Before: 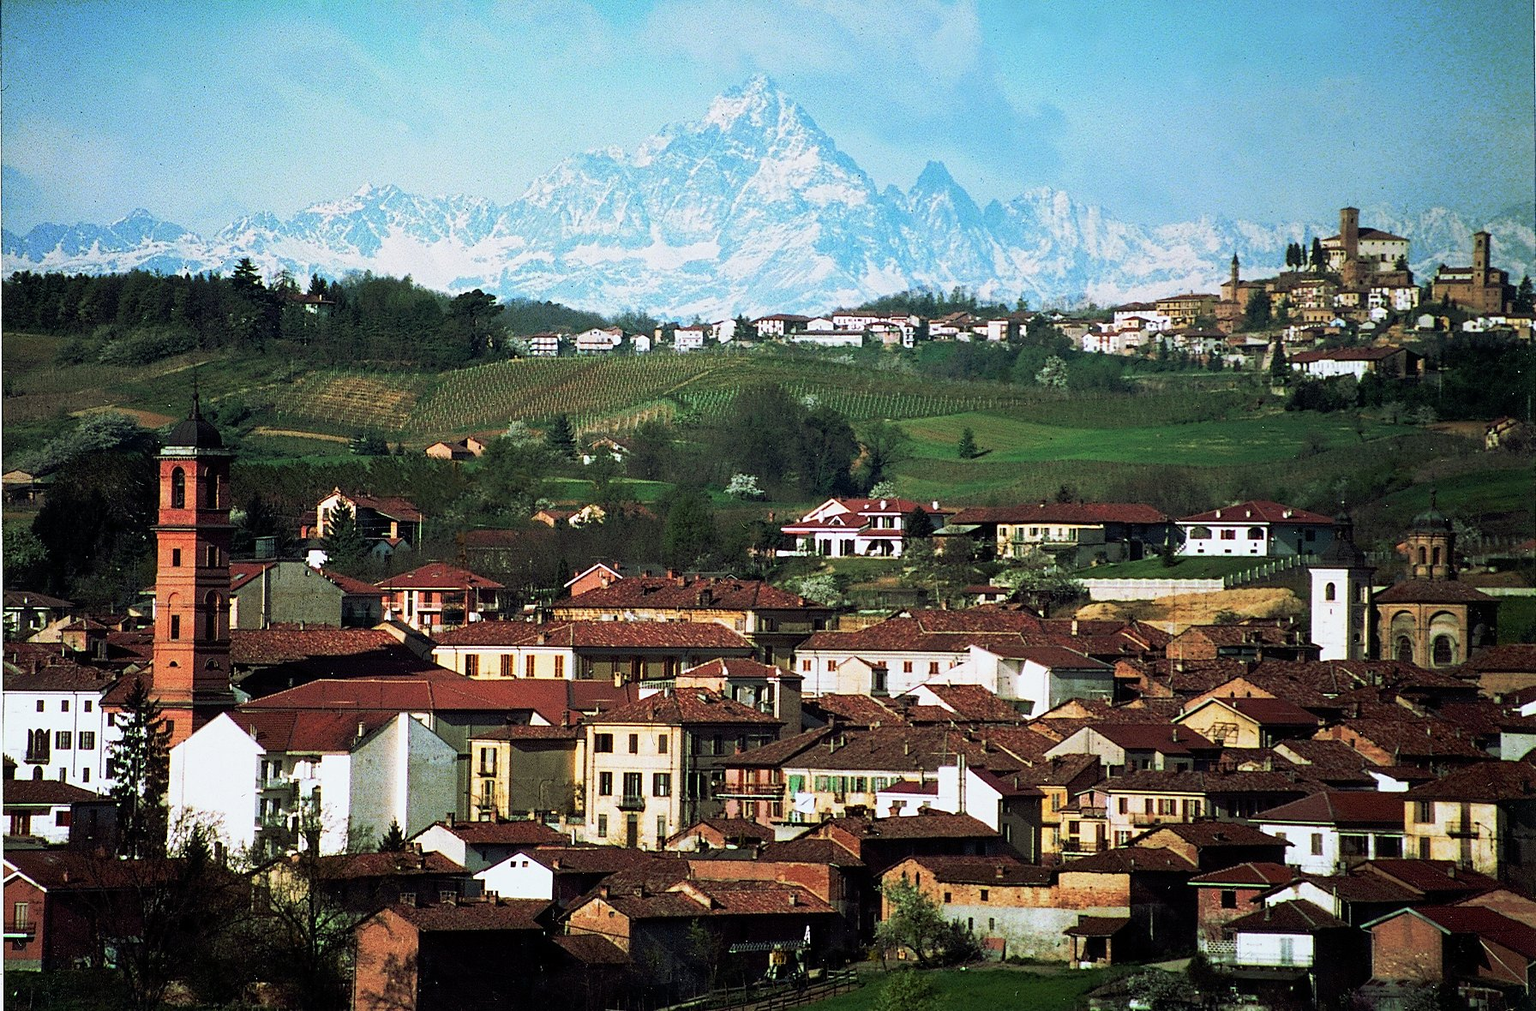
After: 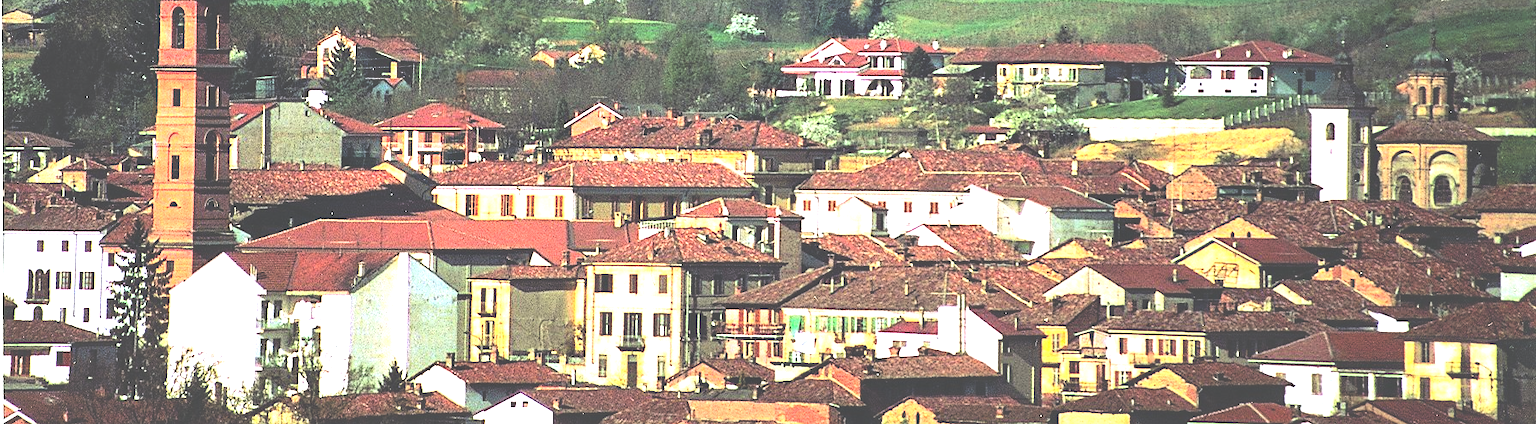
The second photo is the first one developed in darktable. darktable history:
contrast brightness saturation: contrast 0.2, brightness 0.16, saturation 0.22
exposure: black level correction -0.023, exposure 1.397 EV, compensate highlight preservation false
contrast equalizer: octaves 7, y [[0.6 ×6], [0.55 ×6], [0 ×6], [0 ×6], [0 ×6]], mix 0.29
crop: top 45.551%, bottom 12.262%
